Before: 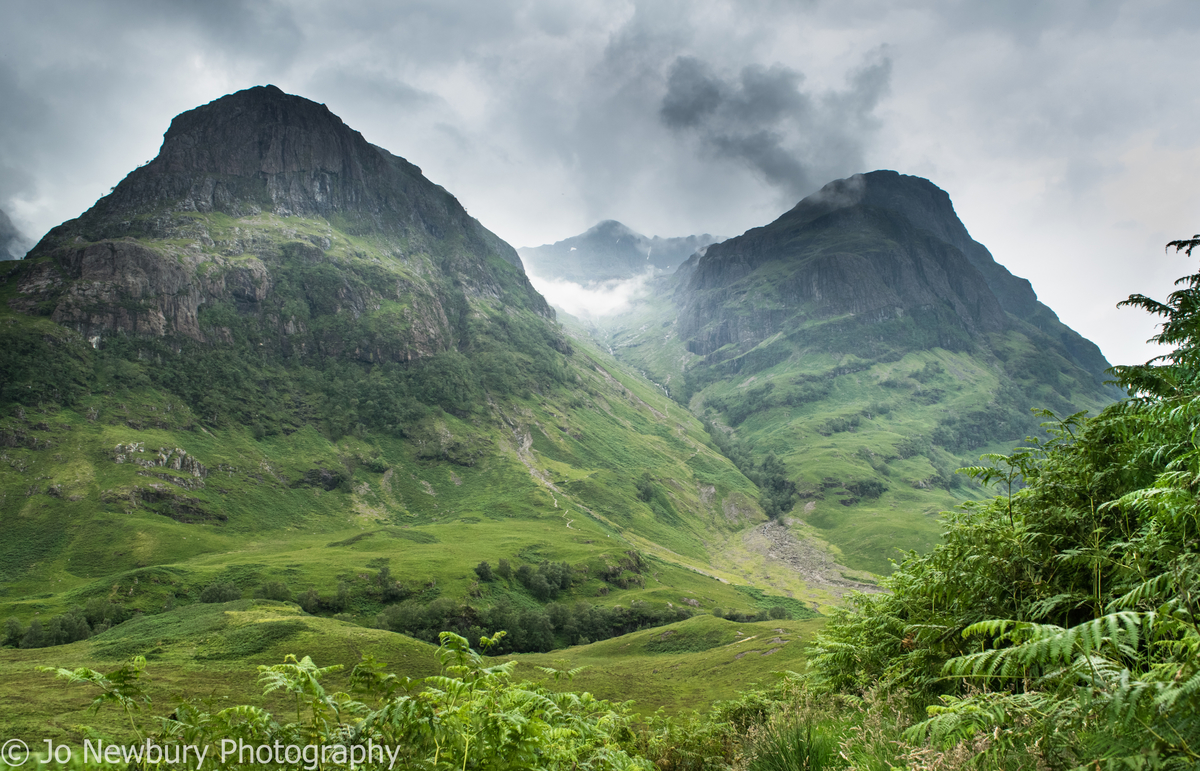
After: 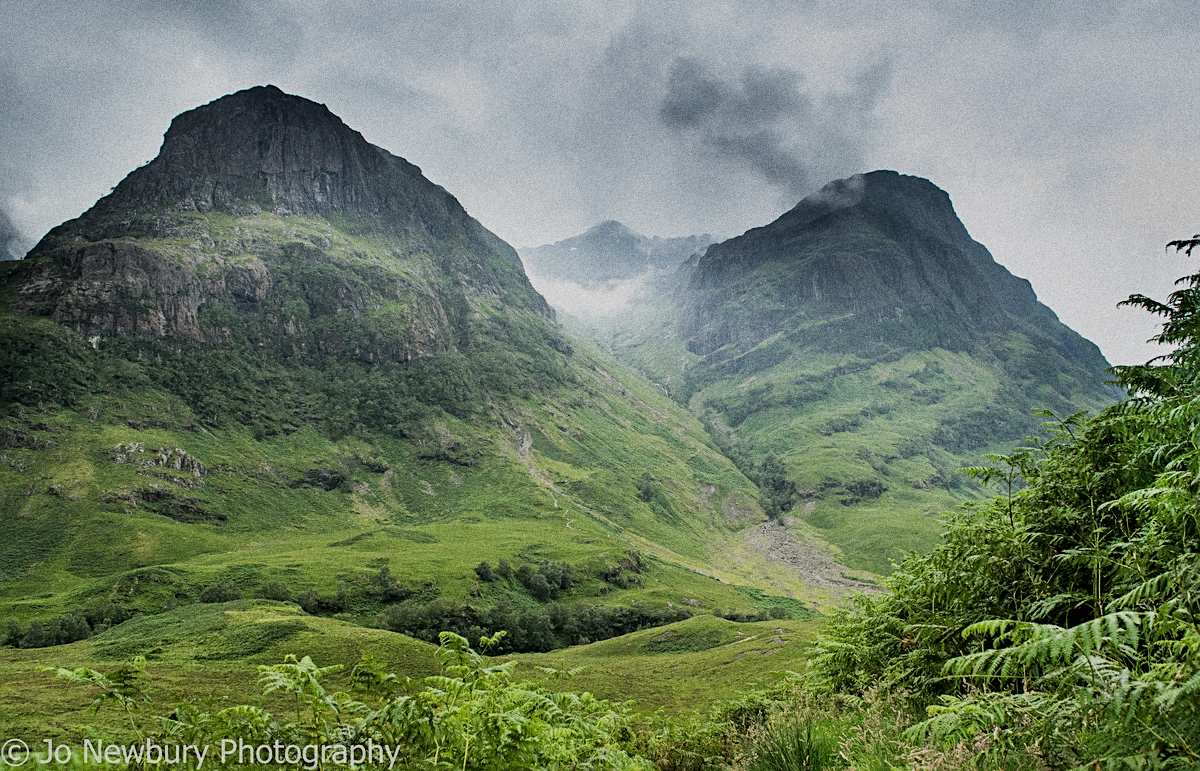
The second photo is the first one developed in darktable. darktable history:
grain: coarseness 0.09 ISO, strength 40%
filmic rgb: black relative exposure -7.65 EV, white relative exposure 4.56 EV, hardness 3.61
sharpen: on, module defaults
